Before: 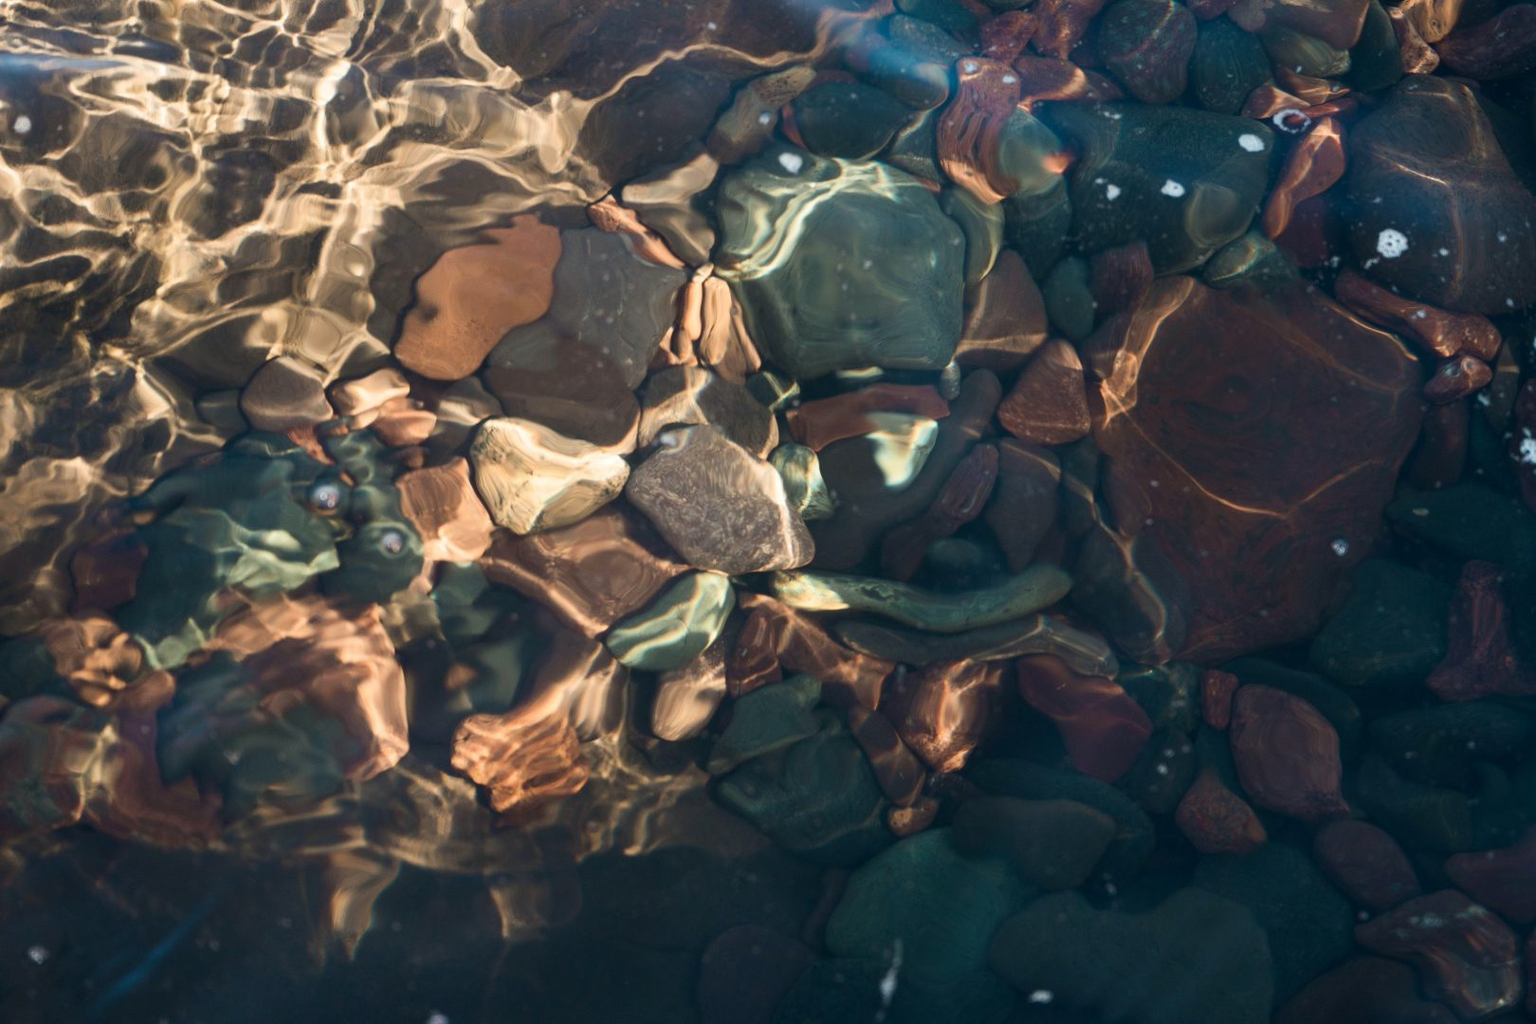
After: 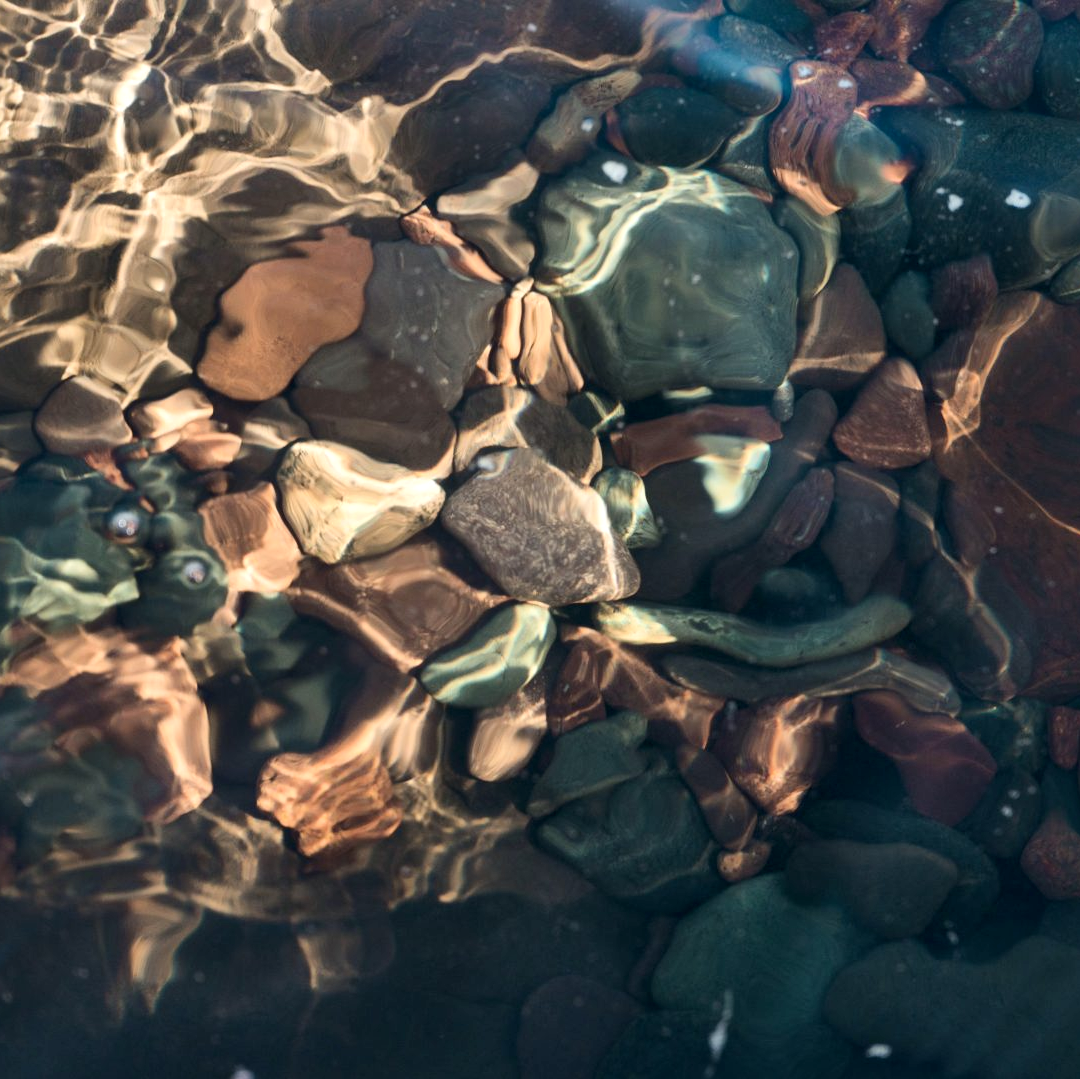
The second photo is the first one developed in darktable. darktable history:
local contrast: mode bilateral grid, contrast 25, coarseness 60, detail 151%, midtone range 0.2
crop and rotate: left 13.537%, right 19.796%
